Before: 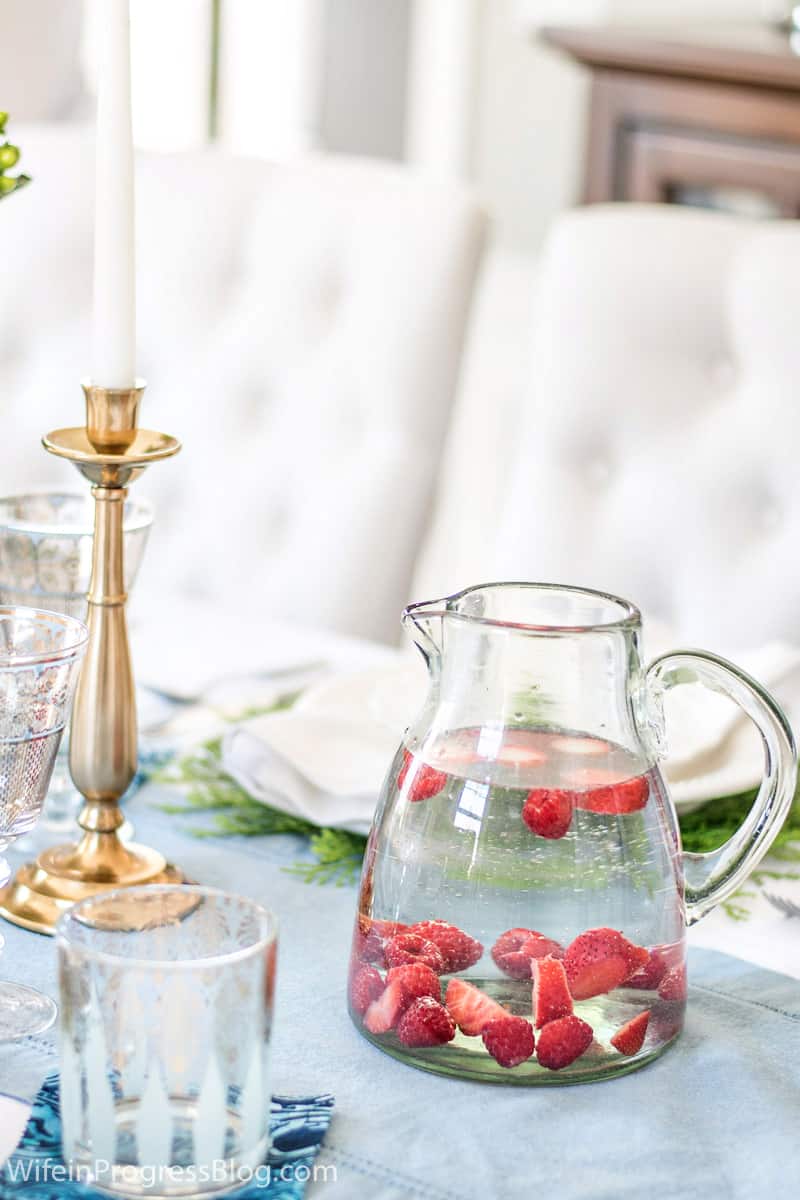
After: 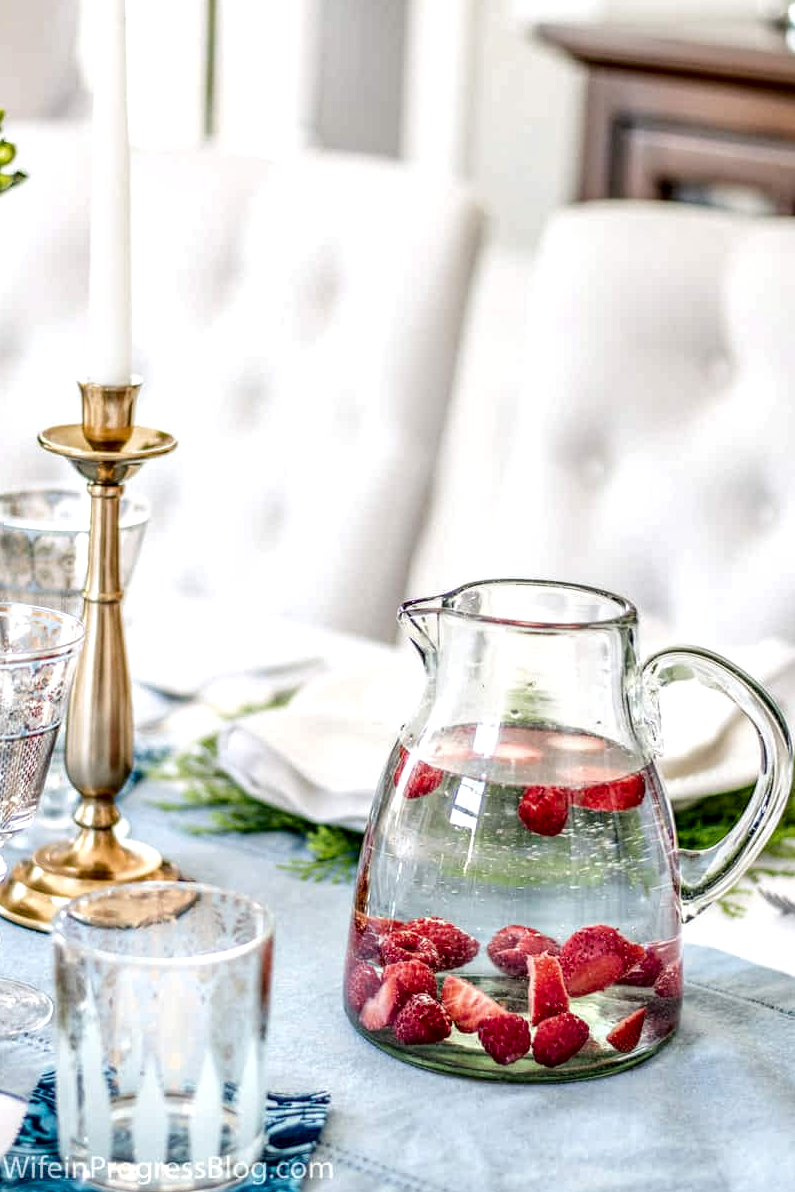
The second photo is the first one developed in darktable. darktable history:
local contrast: highlights 20%, shadows 72%, detail 170%
haze removal: strength 0.278, distance 0.248, compatibility mode true, adaptive false
crop and rotate: left 0.519%, top 0.306%, bottom 0.325%
